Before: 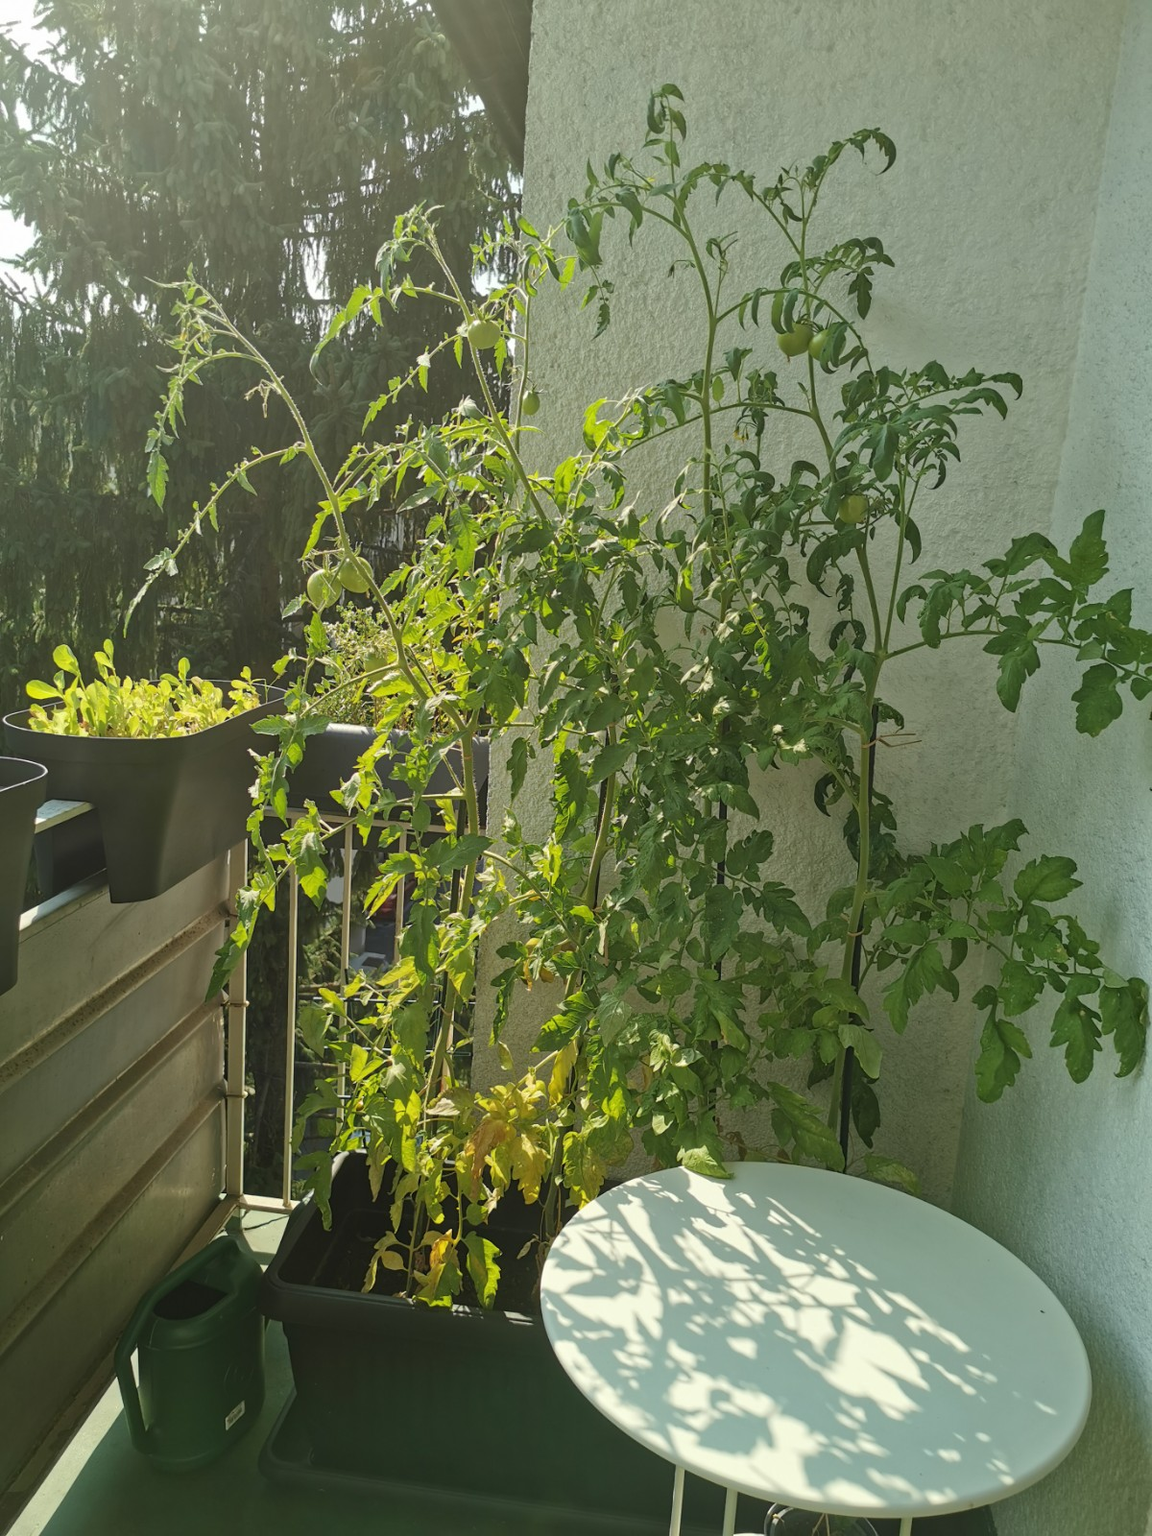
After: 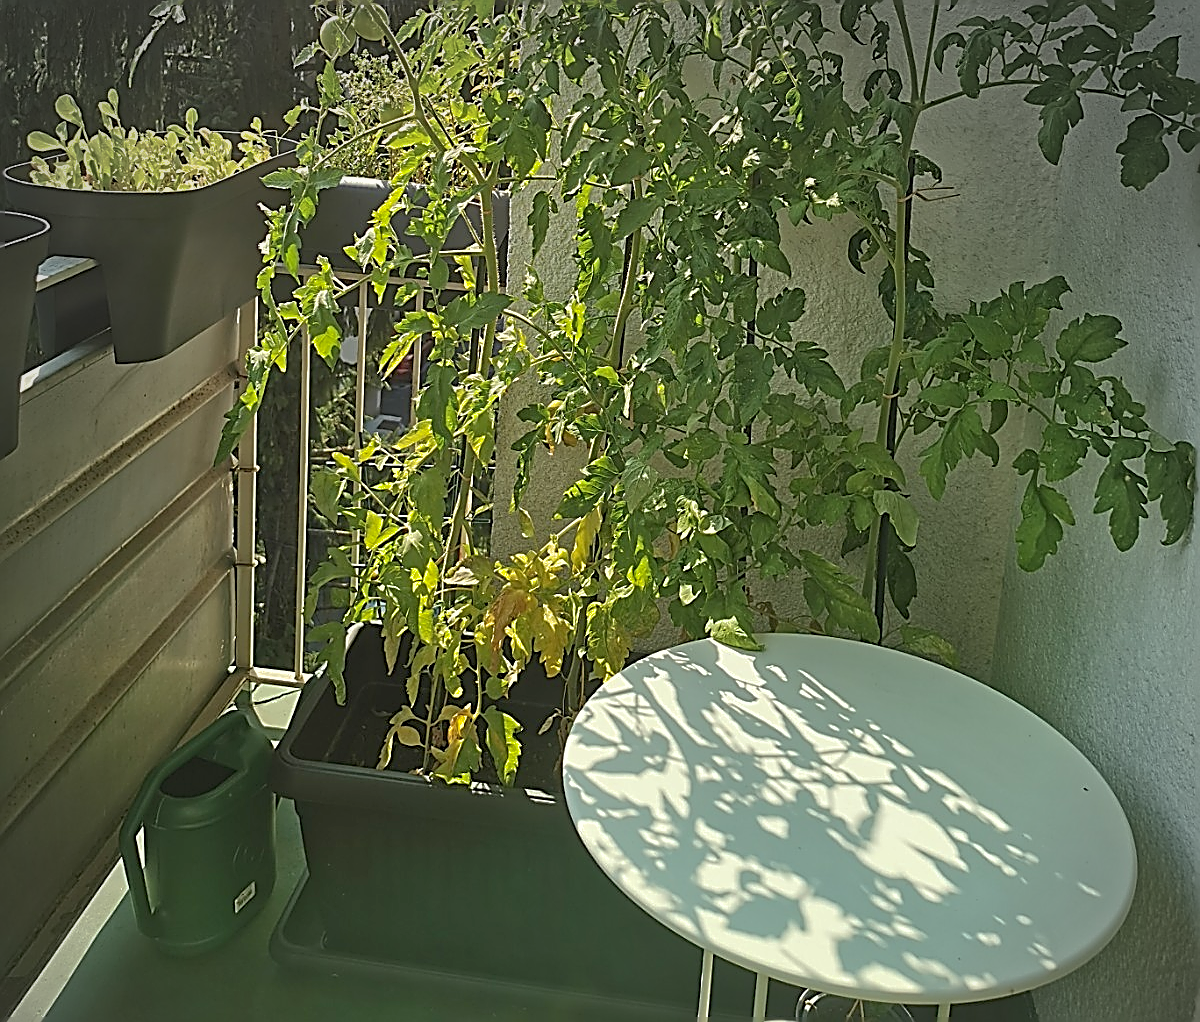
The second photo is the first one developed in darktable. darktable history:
sharpen: amount 1.858
shadows and highlights: on, module defaults
crop and rotate: top 36.113%
vignetting: fall-off start 79.77%, brightness -0.51, saturation -0.521, center (-0.029, 0.232)
